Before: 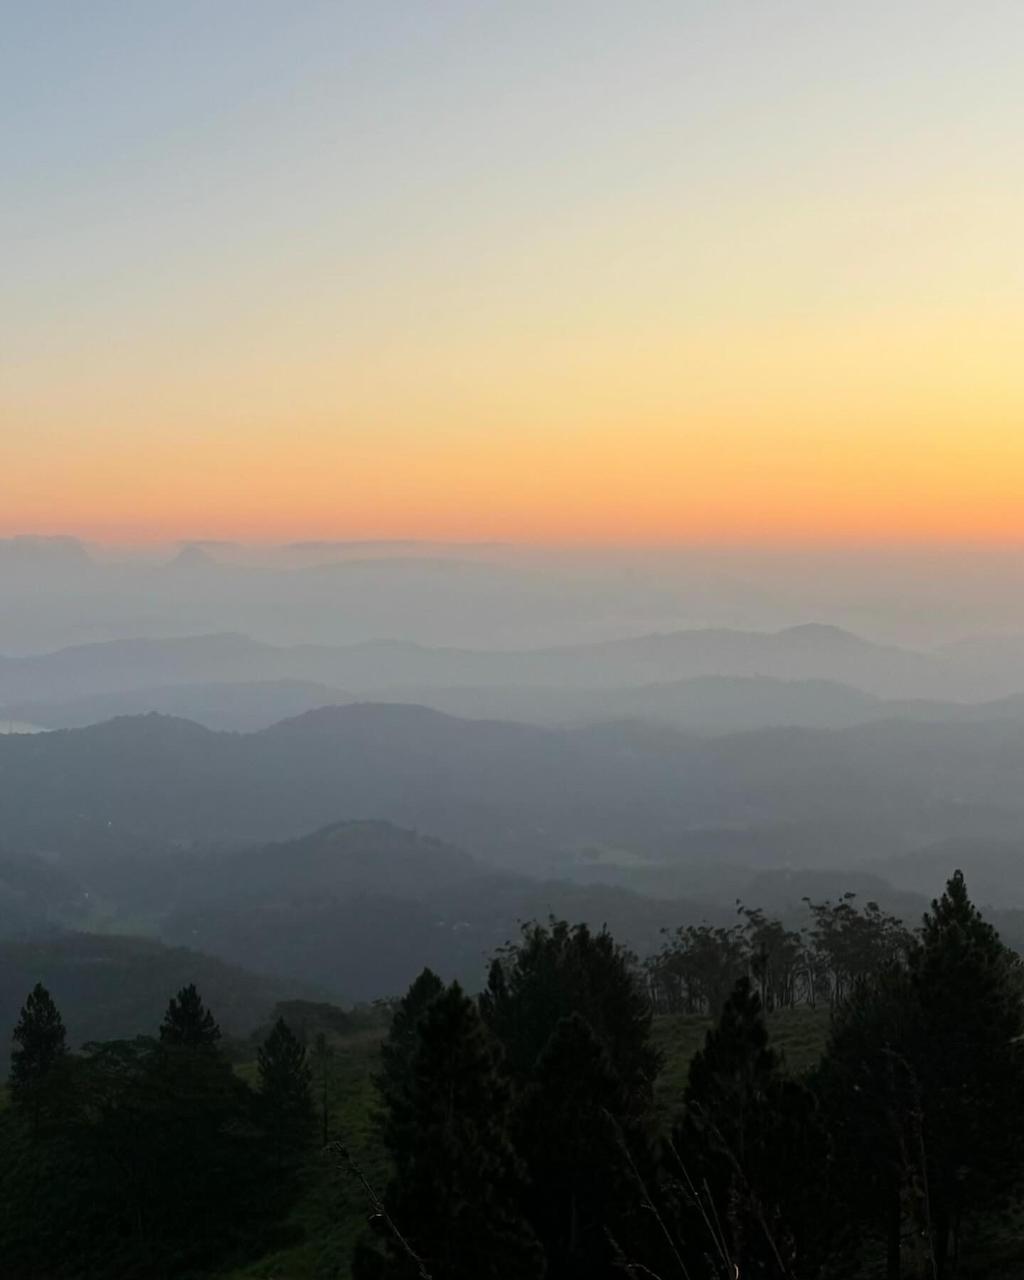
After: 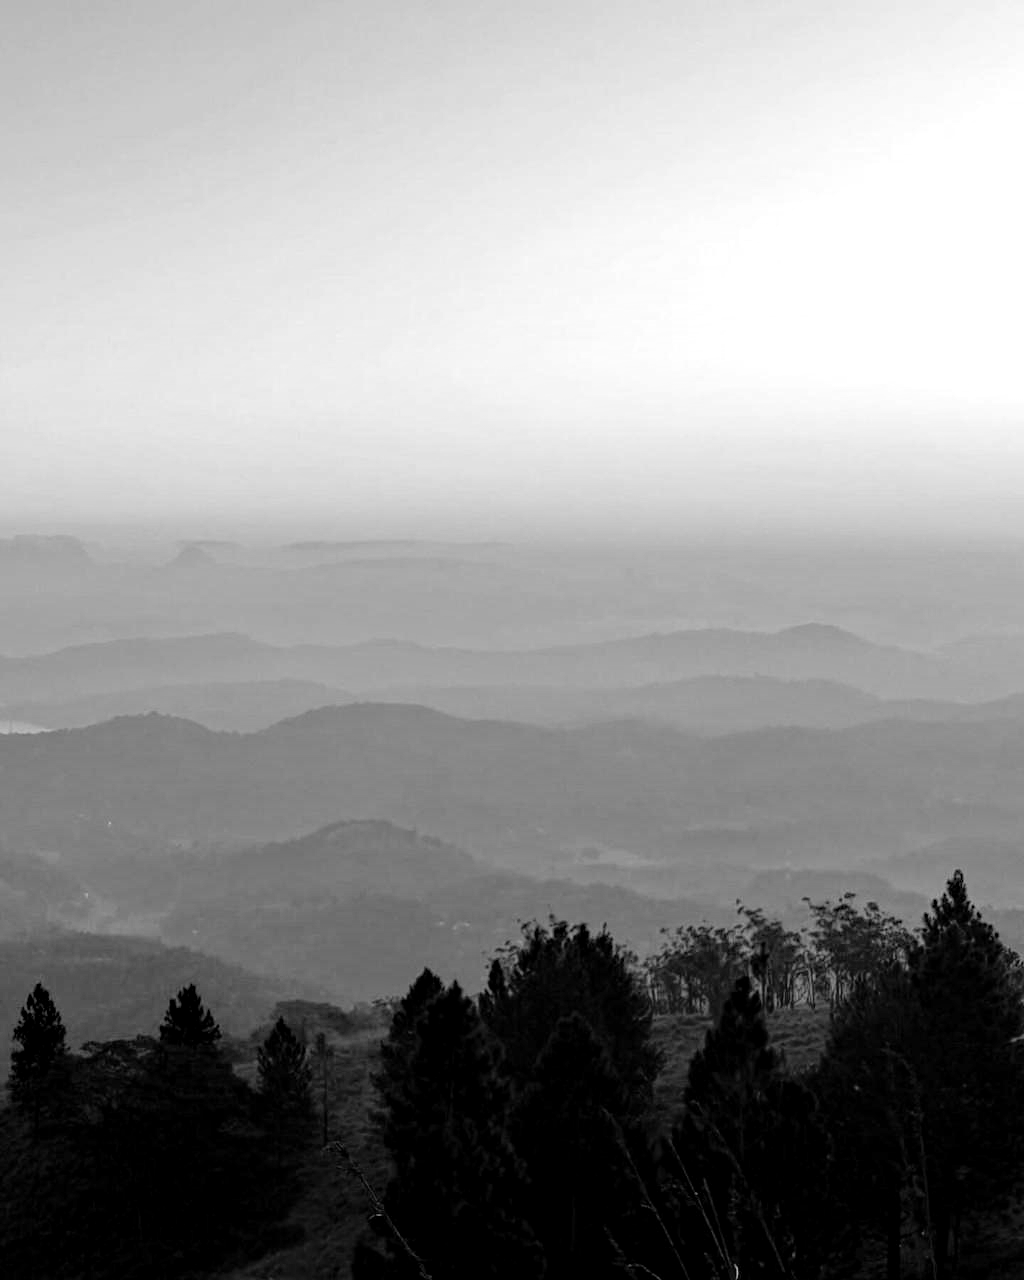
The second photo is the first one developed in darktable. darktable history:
monochrome: a 16.06, b 15.48, size 1
local contrast: highlights 0%, shadows 0%, detail 133%
tone equalizer: -7 EV 0.15 EV, -6 EV 0.6 EV, -5 EV 1.15 EV, -4 EV 1.33 EV, -3 EV 1.15 EV, -2 EV 0.6 EV, -1 EV 0.15 EV, mask exposure compensation -0.5 EV
exposure: black level correction 0.005, exposure 0.417 EV, compensate highlight preservation false
